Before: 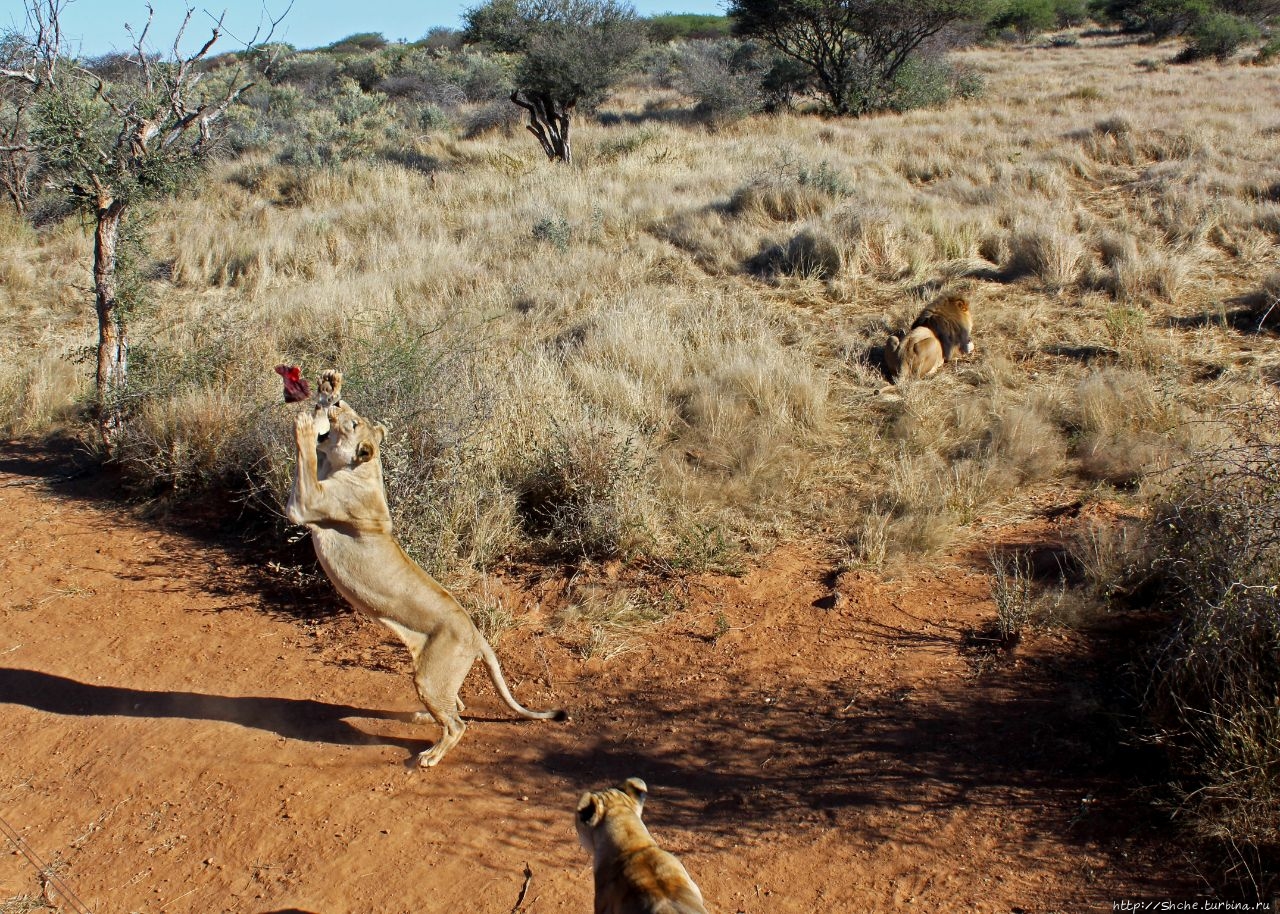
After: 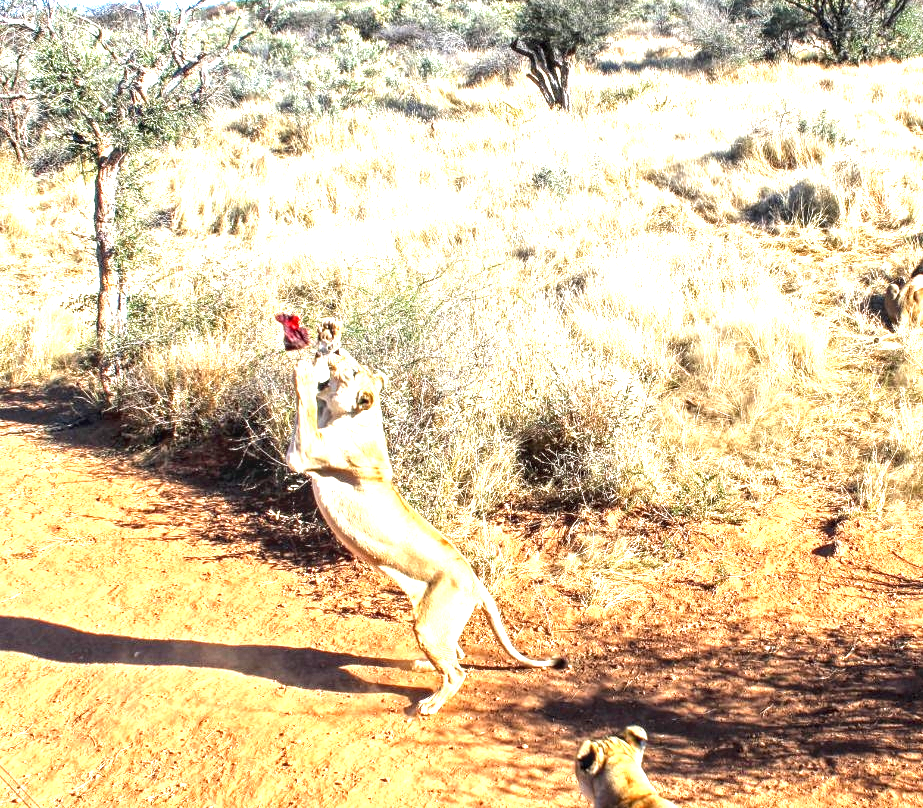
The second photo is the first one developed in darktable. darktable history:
crop: top 5.748%, right 27.878%, bottom 5.76%
exposure: black level correction 0, exposure 1.993 EV, compensate highlight preservation false
local contrast: highlights 62%, detail 143%, midtone range 0.431
